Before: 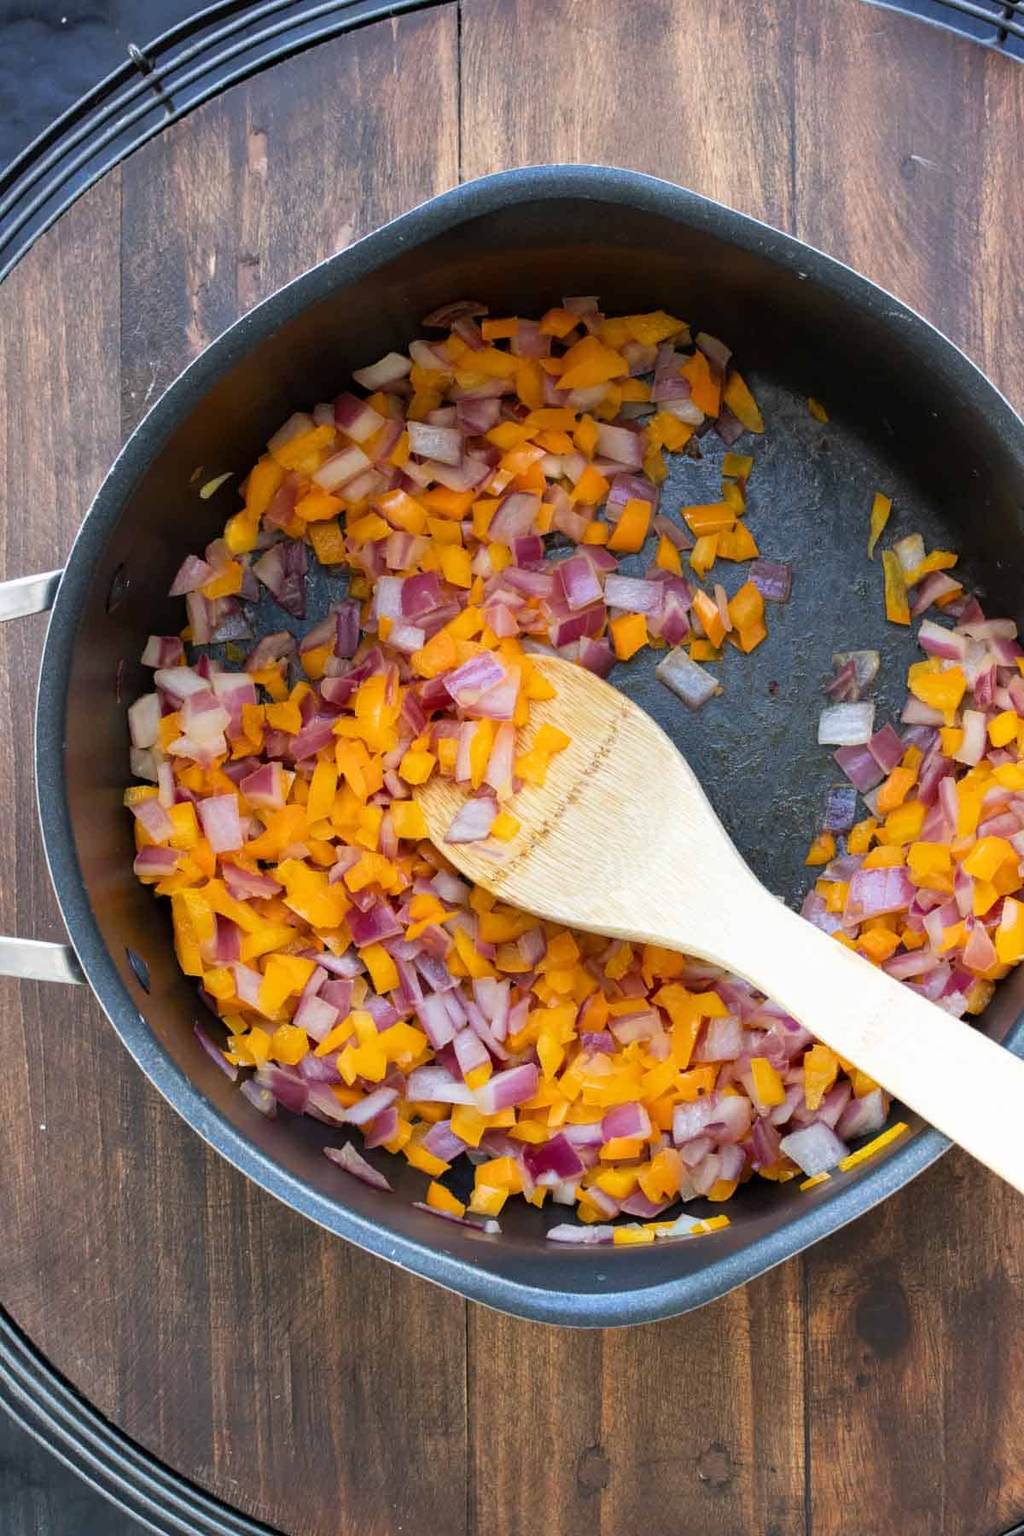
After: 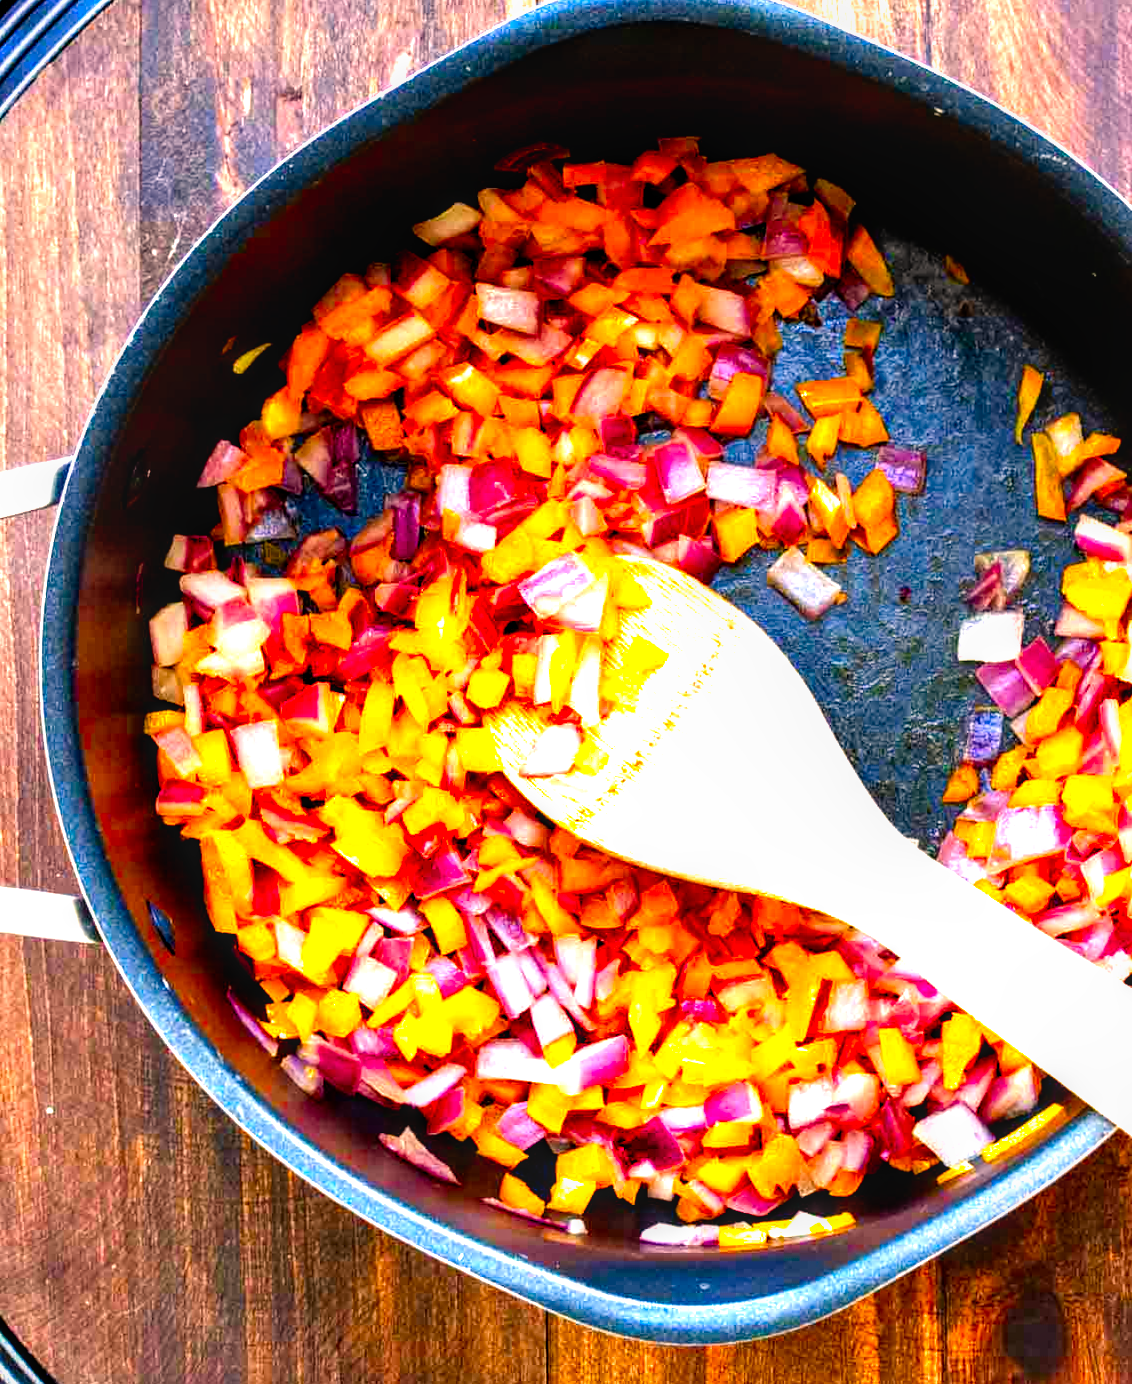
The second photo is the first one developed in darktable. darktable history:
local contrast: on, module defaults
color balance rgb: highlights gain › chroma 3.292%, highlights gain › hue 55.82°, perceptual saturation grading › global saturation 35.032%, perceptual saturation grading › highlights -29.96%, perceptual saturation grading › shadows 36.098%, perceptual brilliance grading › global brilliance 1.797%, perceptual brilliance grading › highlights -3.698%, global vibrance 20%
exposure: exposure 0.61 EV, compensate highlight preservation false
crop and rotate: angle 0.073°, top 11.661%, right 5.456%, bottom 11.254%
shadows and highlights: radius 330.89, shadows 53.94, highlights -99.83, compress 94.47%, soften with gaussian
filmic rgb: black relative exposure -8.2 EV, white relative exposure 2.22 EV, threshold 3 EV, hardness 7.12, latitude 85.14%, contrast 1.688, highlights saturation mix -3.5%, shadows ↔ highlights balance -2.22%, add noise in highlights 0.002, preserve chrominance no, color science v3 (2019), use custom middle-gray values true, contrast in highlights soft, enable highlight reconstruction true
tone equalizer: -7 EV 0.135 EV, edges refinement/feathering 500, mask exposure compensation -1.57 EV, preserve details no
contrast brightness saturation: contrast 0.076, saturation 0.204
